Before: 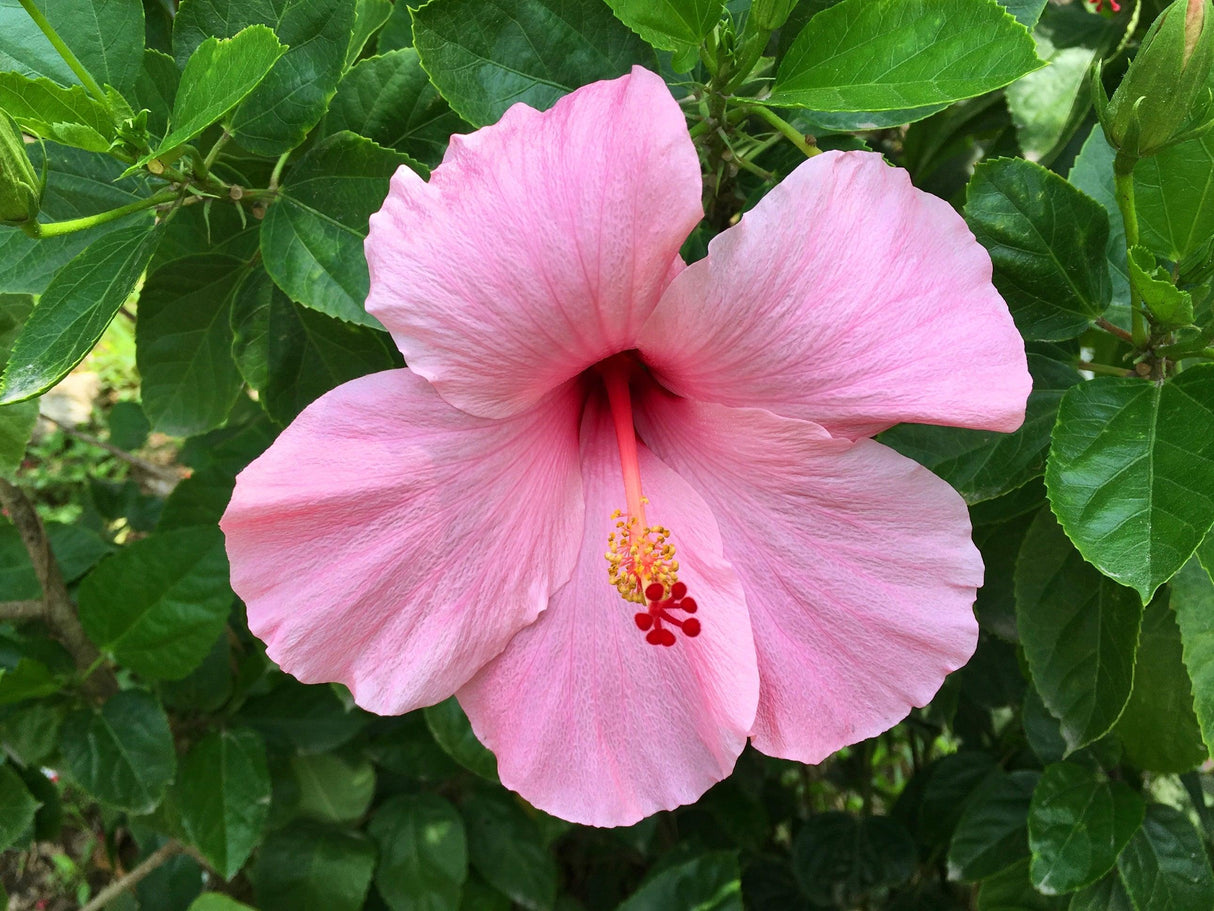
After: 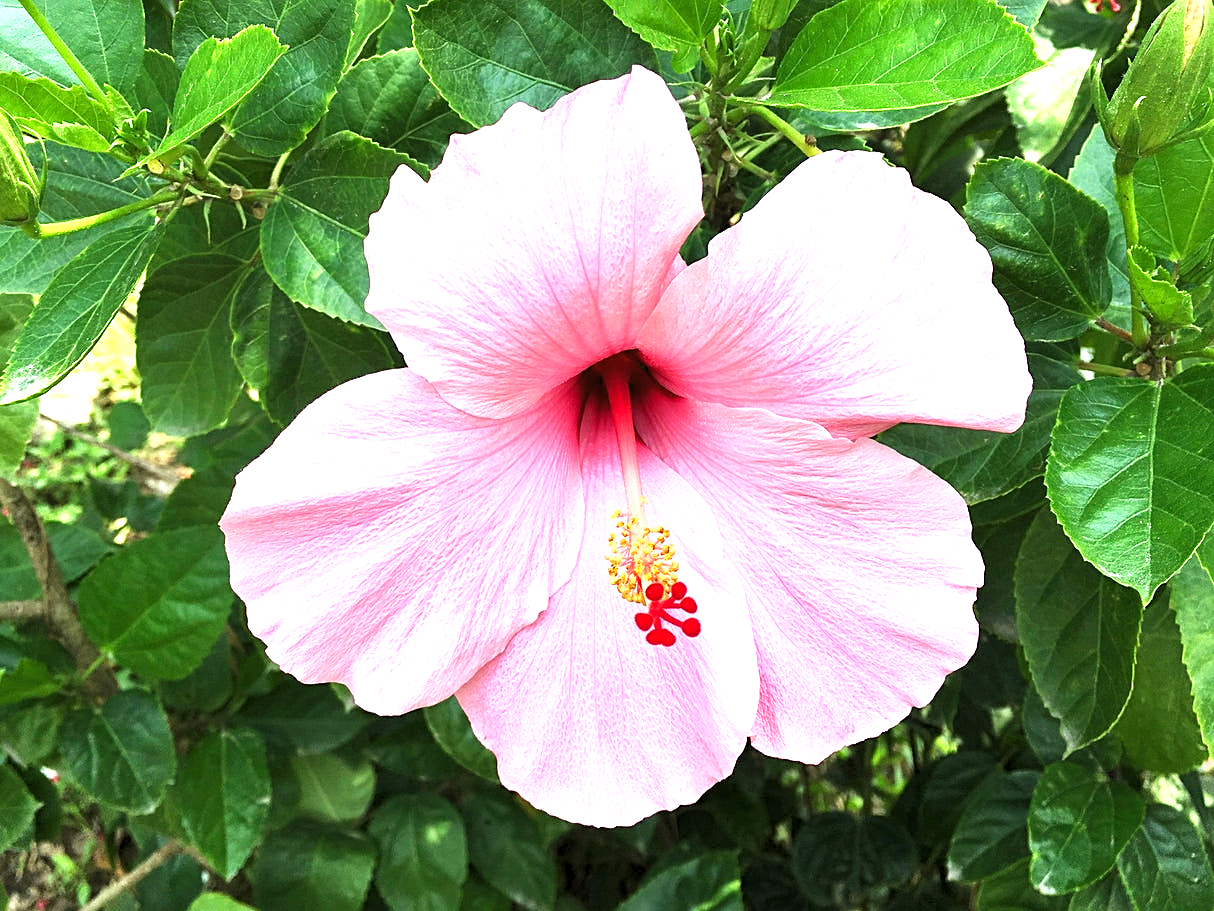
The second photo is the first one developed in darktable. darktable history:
base curve: curves: ch0 [(0, 0) (0.688, 0.865) (1, 1)], preserve colors none
levels: levels [0.062, 0.494, 0.925]
exposure: black level correction 0, exposure 0.699 EV, compensate highlight preservation false
sharpen: on, module defaults
